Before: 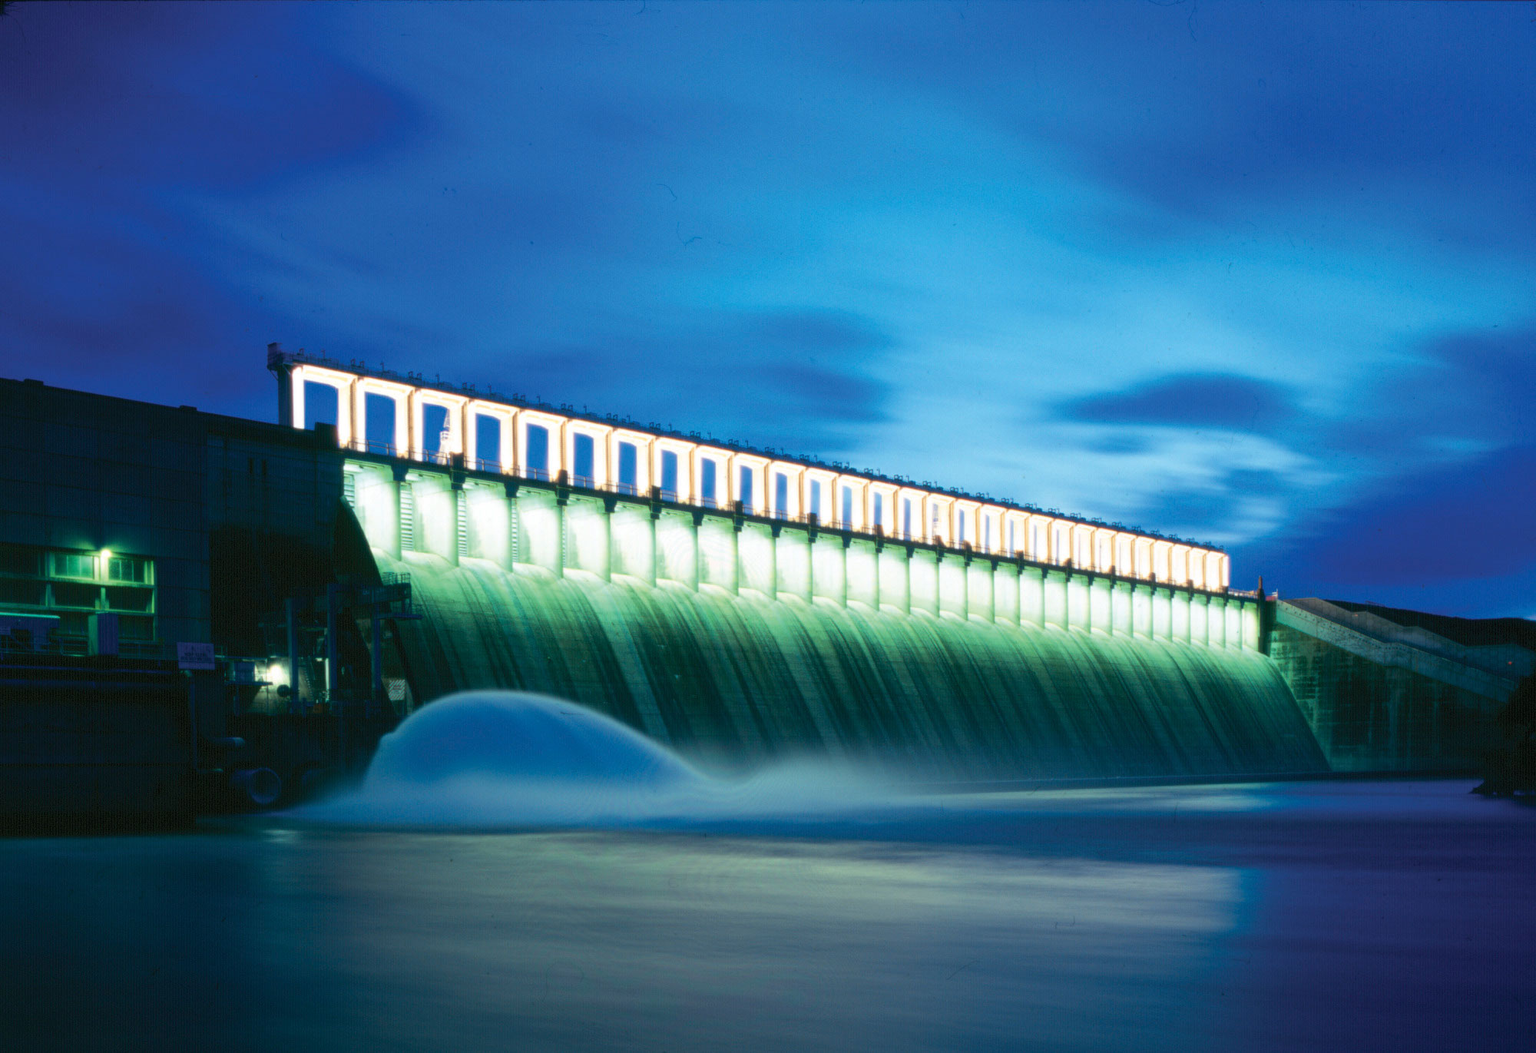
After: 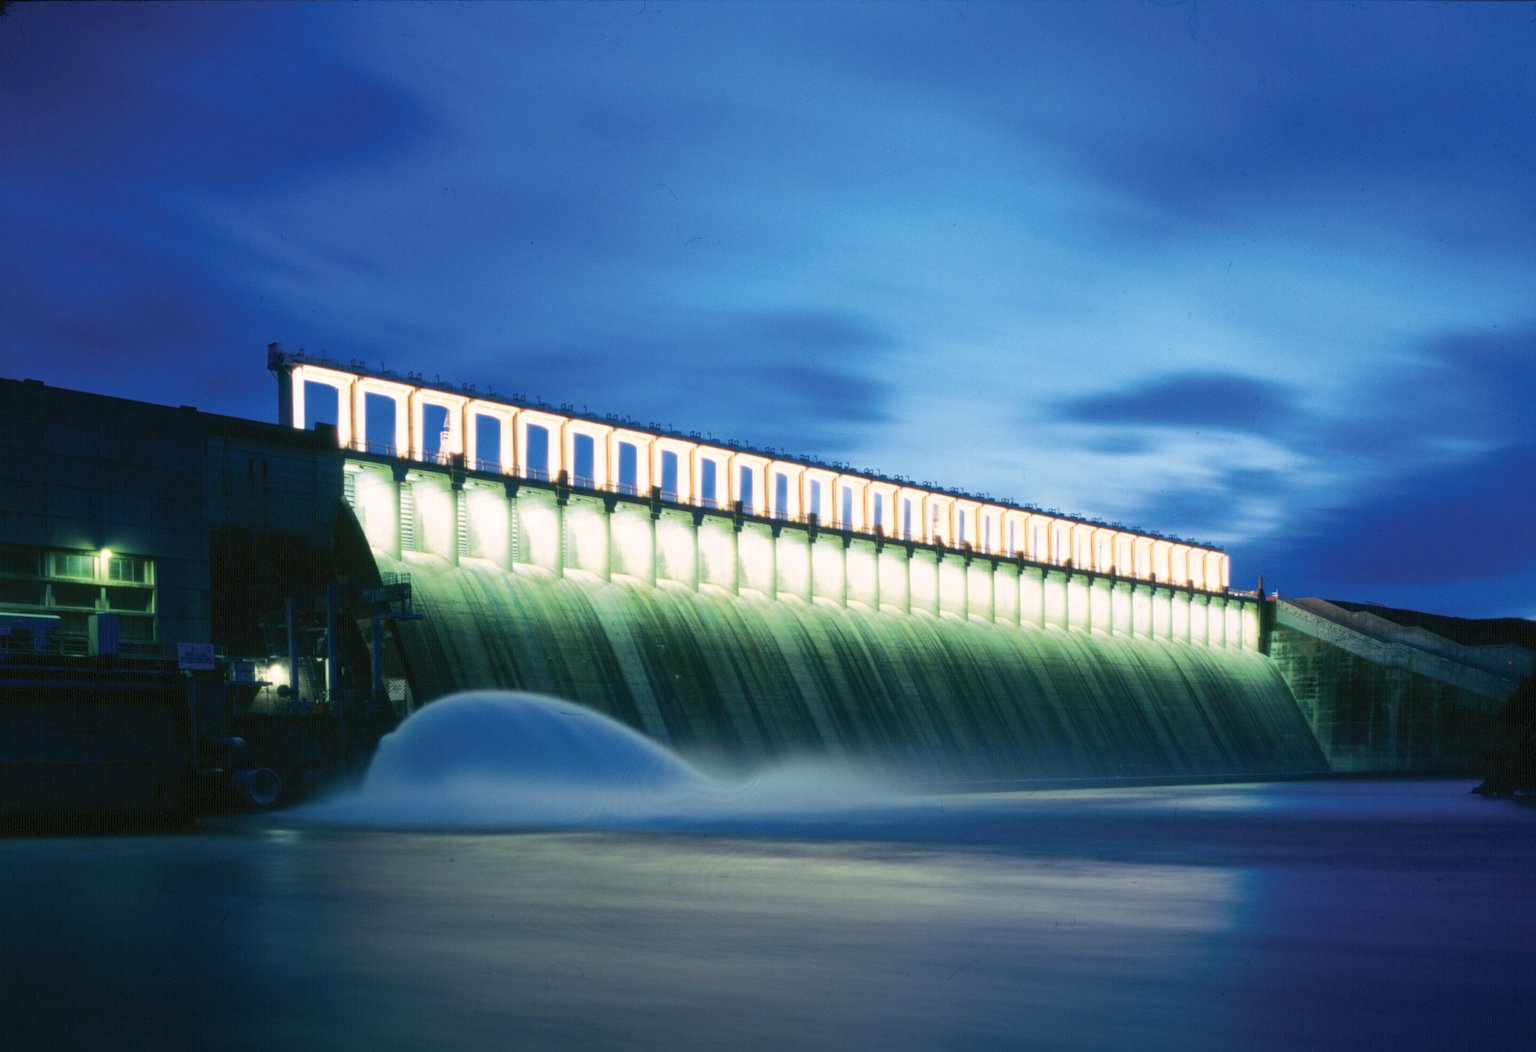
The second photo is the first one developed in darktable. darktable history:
color correction: highlights a* 7.34, highlights b* 4.37
color contrast: green-magenta contrast 0.81
